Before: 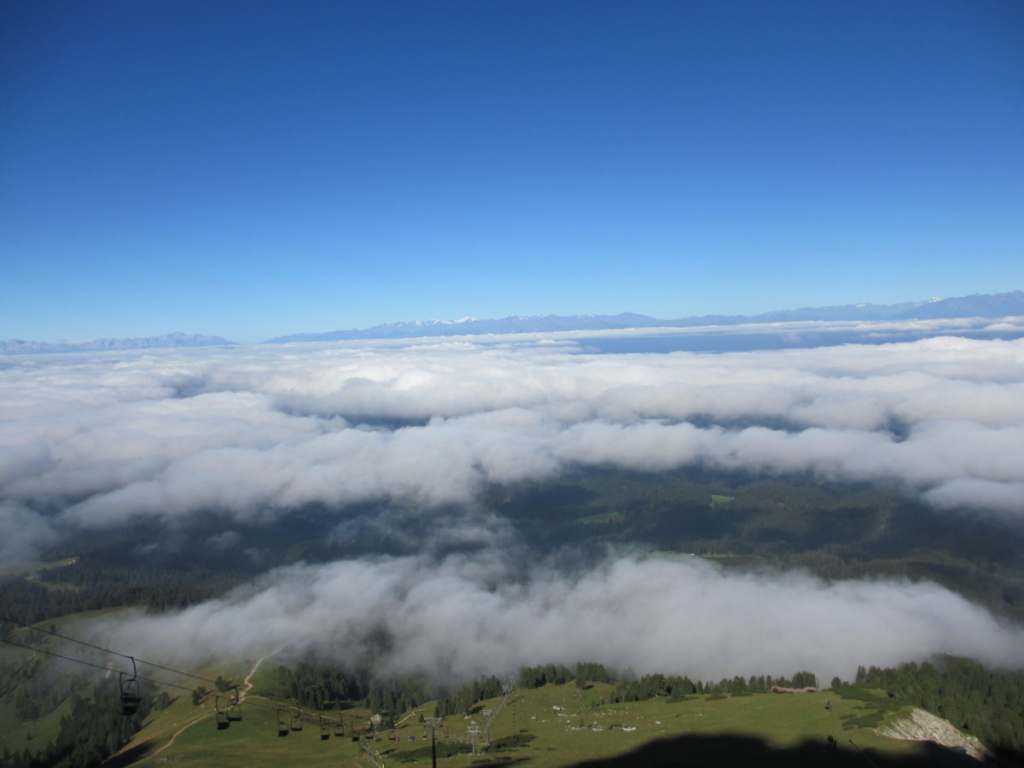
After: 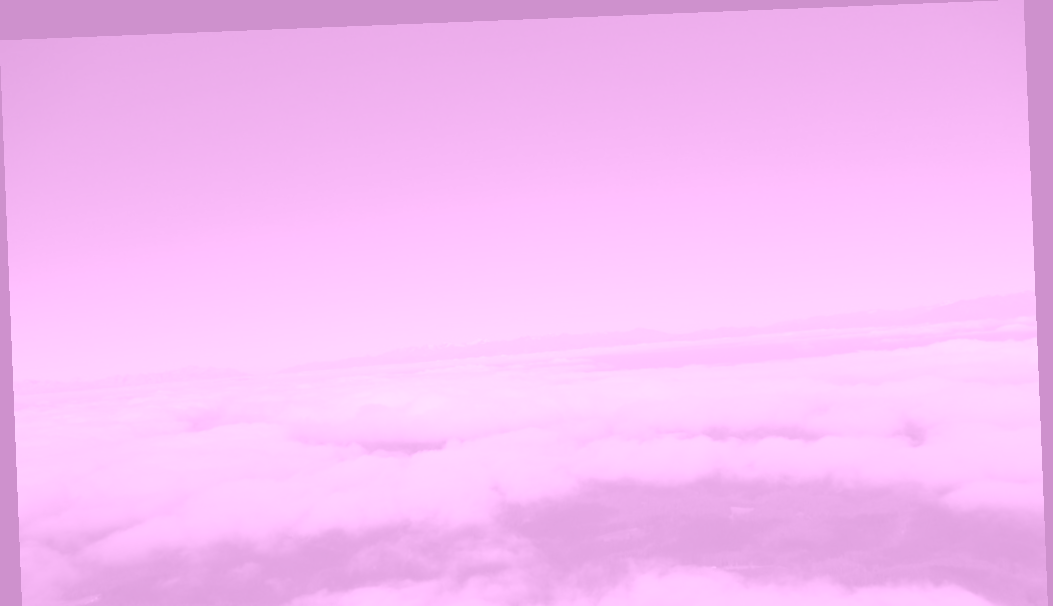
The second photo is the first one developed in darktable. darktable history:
crop: bottom 24.988%
rotate and perspective: rotation -2.29°, automatic cropping off
colorize: hue 331.2°, saturation 69%, source mix 30.28%, lightness 69.02%, version 1
